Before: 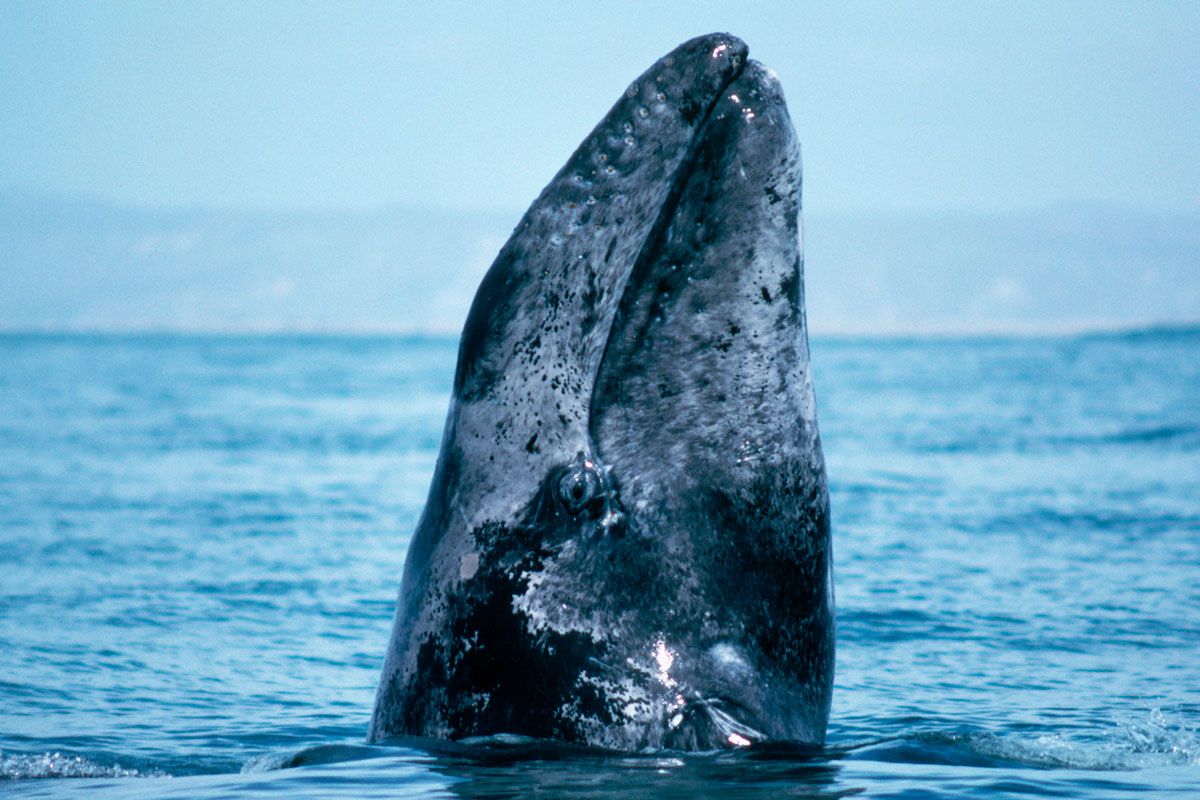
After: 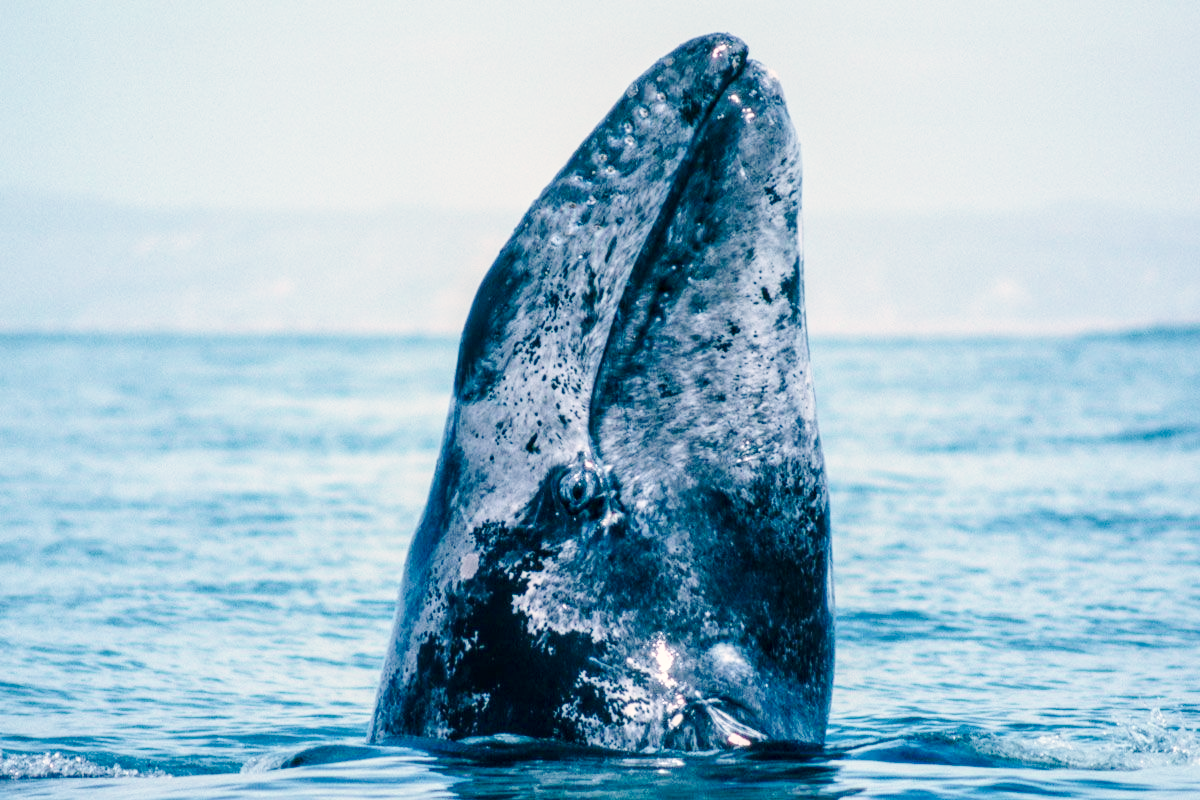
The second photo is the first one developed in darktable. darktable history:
local contrast: on, module defaults
color correction: highlights a* 5.42, highlights b* 5.29, shadows a* -4.3, shadows b* -5.04
base curve: curves: ch0 [(0, 0) (0.025, 0.046) (0.112, 0.277) (0.467, 0.74) (0.814, 0.929) (1, 0.942)], preserve colors none
exposure: exposure -0.15 EV, compensate exposure bias true, compensate highlight preservation false
